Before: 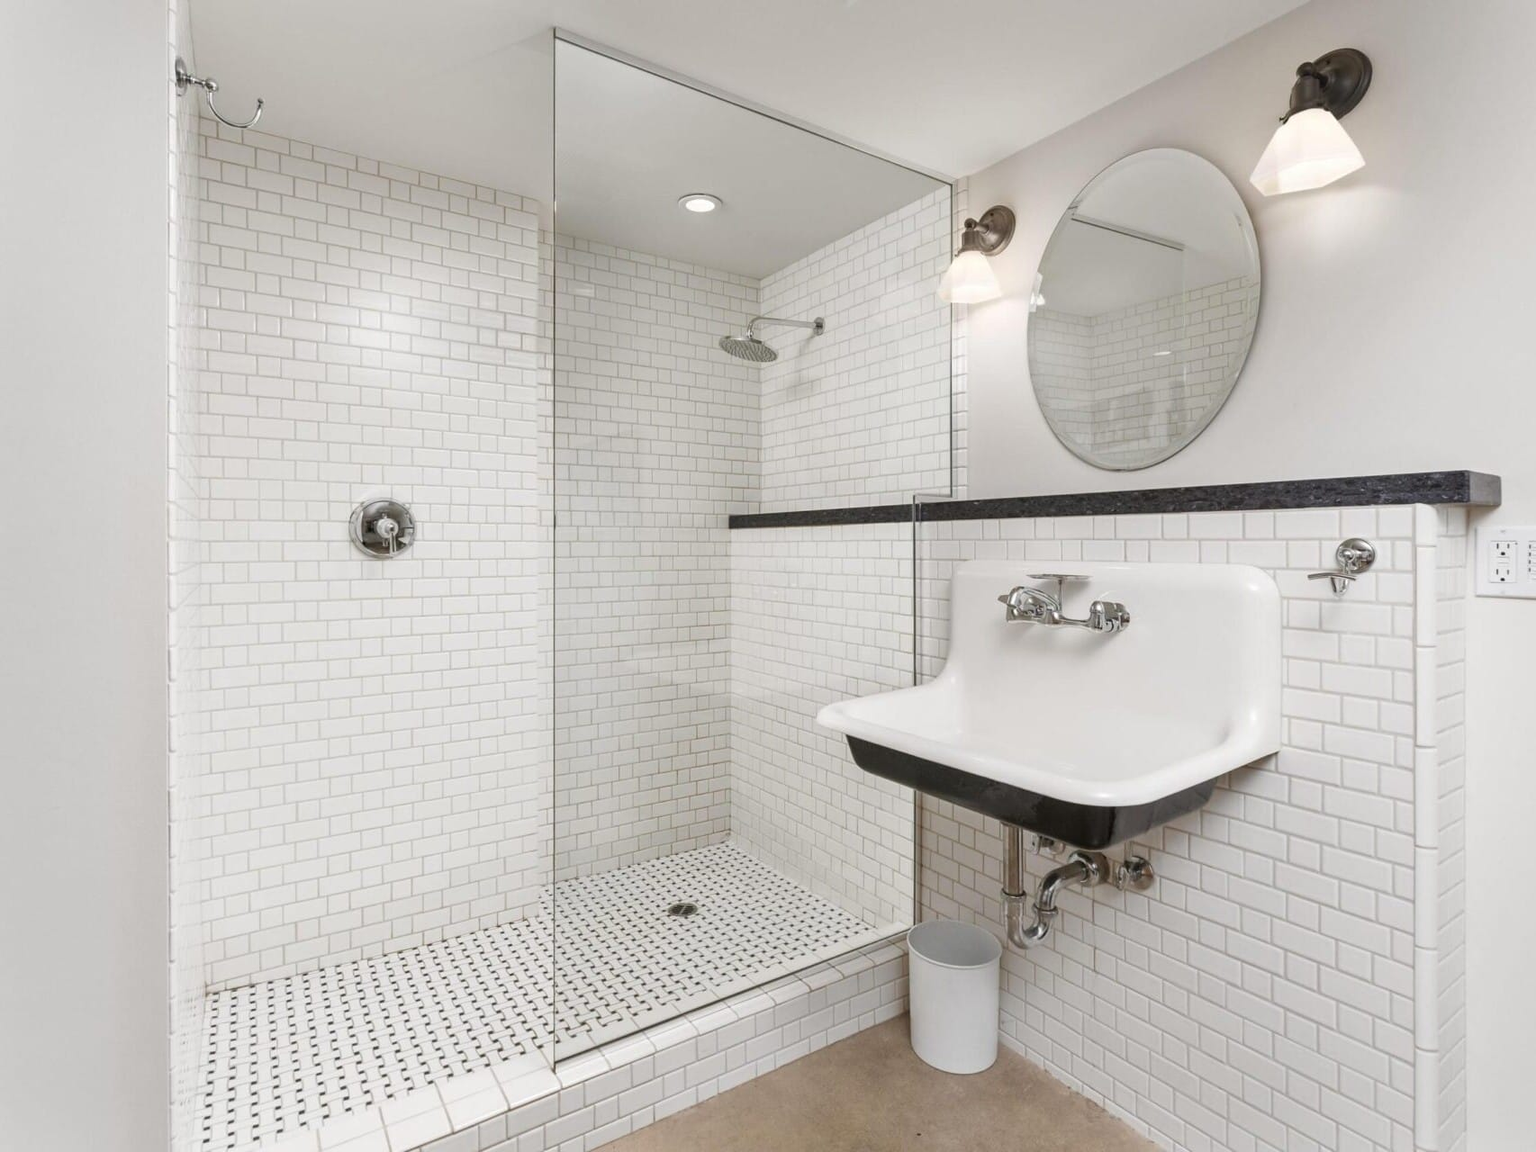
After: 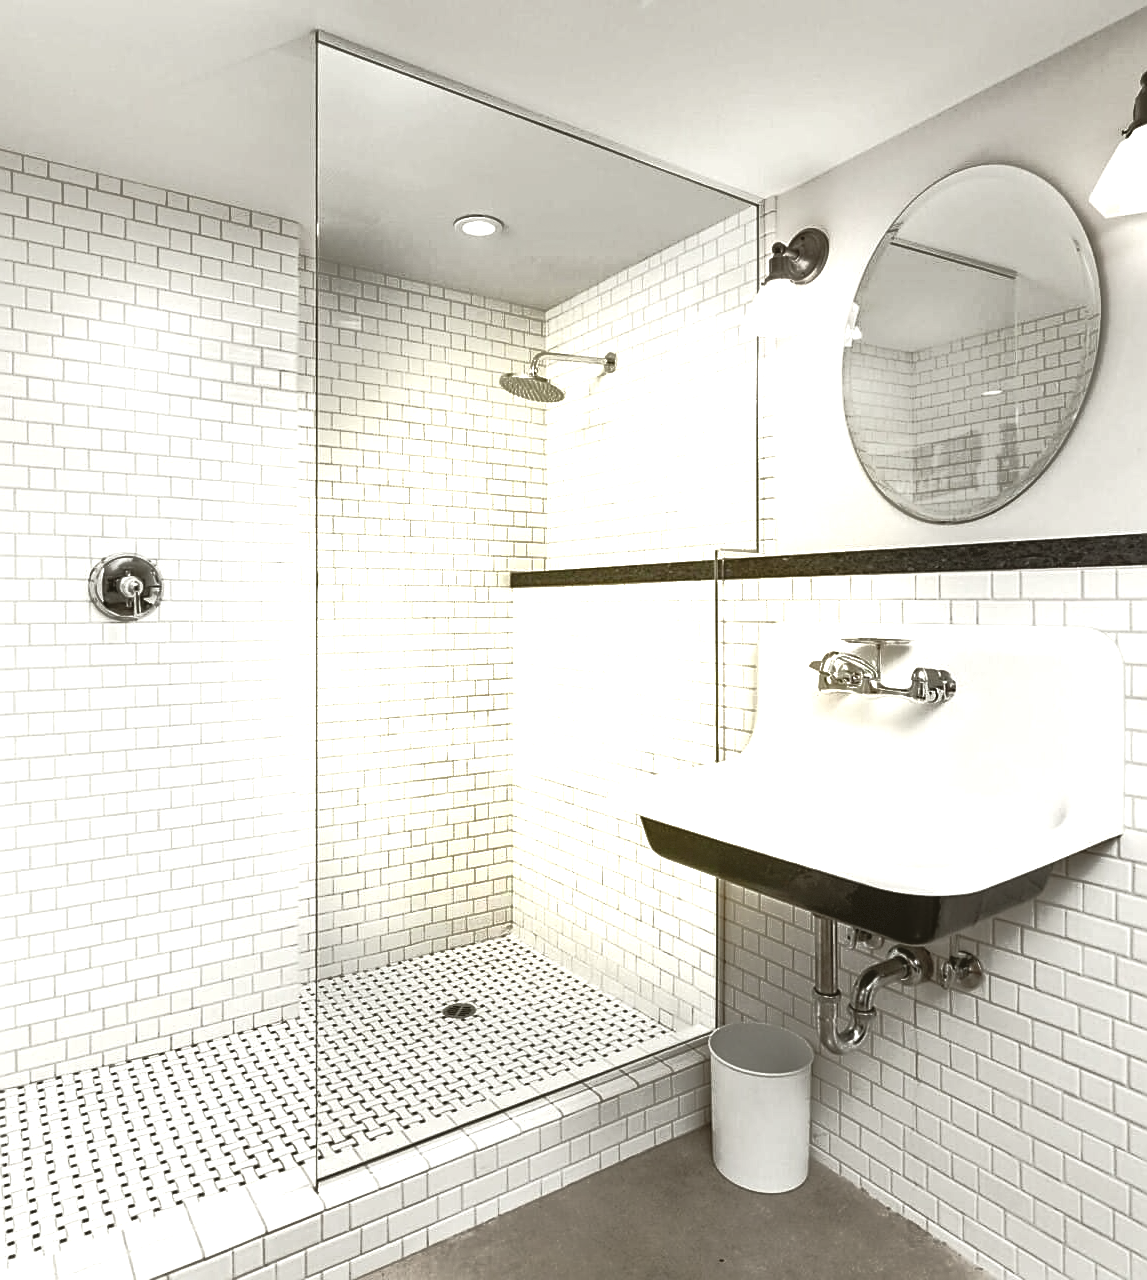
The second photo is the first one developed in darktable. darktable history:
base curve: curves: ch0 [(0, 0.024) (0.055, 0.065) (0.121, 0.166) (0.236, 0.319) (0.693, 0.726) (1, 1)], preserve colors none
tone curve: curves: ch0 [(0, 0) (0.003, 0.029) (0.011, 0.034) (0.025, 0.044) (0.044, 0.057) (0.069, 0.07) (0.1, 0.084) (0.136, 0.104) (0.177, 0.127) (0.224, 0.156) (0.277, 0.192) (0.335, 0.236) (0.399, 0.284) (0.468, 0.339) (0.543, 0.393) (0.623, 0.454) (0.709, 0.541) (0.801, 0.65) (0.898, 0.766) (1, 1)], color space Lab, linked channels, preserve colors none
exposure: black level correction 0, exposure 1.28 EV, compensate highlight preservation false
shadows and highlights: shadows 25.44, highlights -24.7
sharpen: on, module defaults
vignetting: fall-off start 30.55%, fall-off radius 35.85%, dithering 8-bit output
color correction: highlights a* -1.64, highlights b* 10.57, shadows a* 0.517, shadows b* 19.1
crop and rotate: left 17.627%, right 15.106%
